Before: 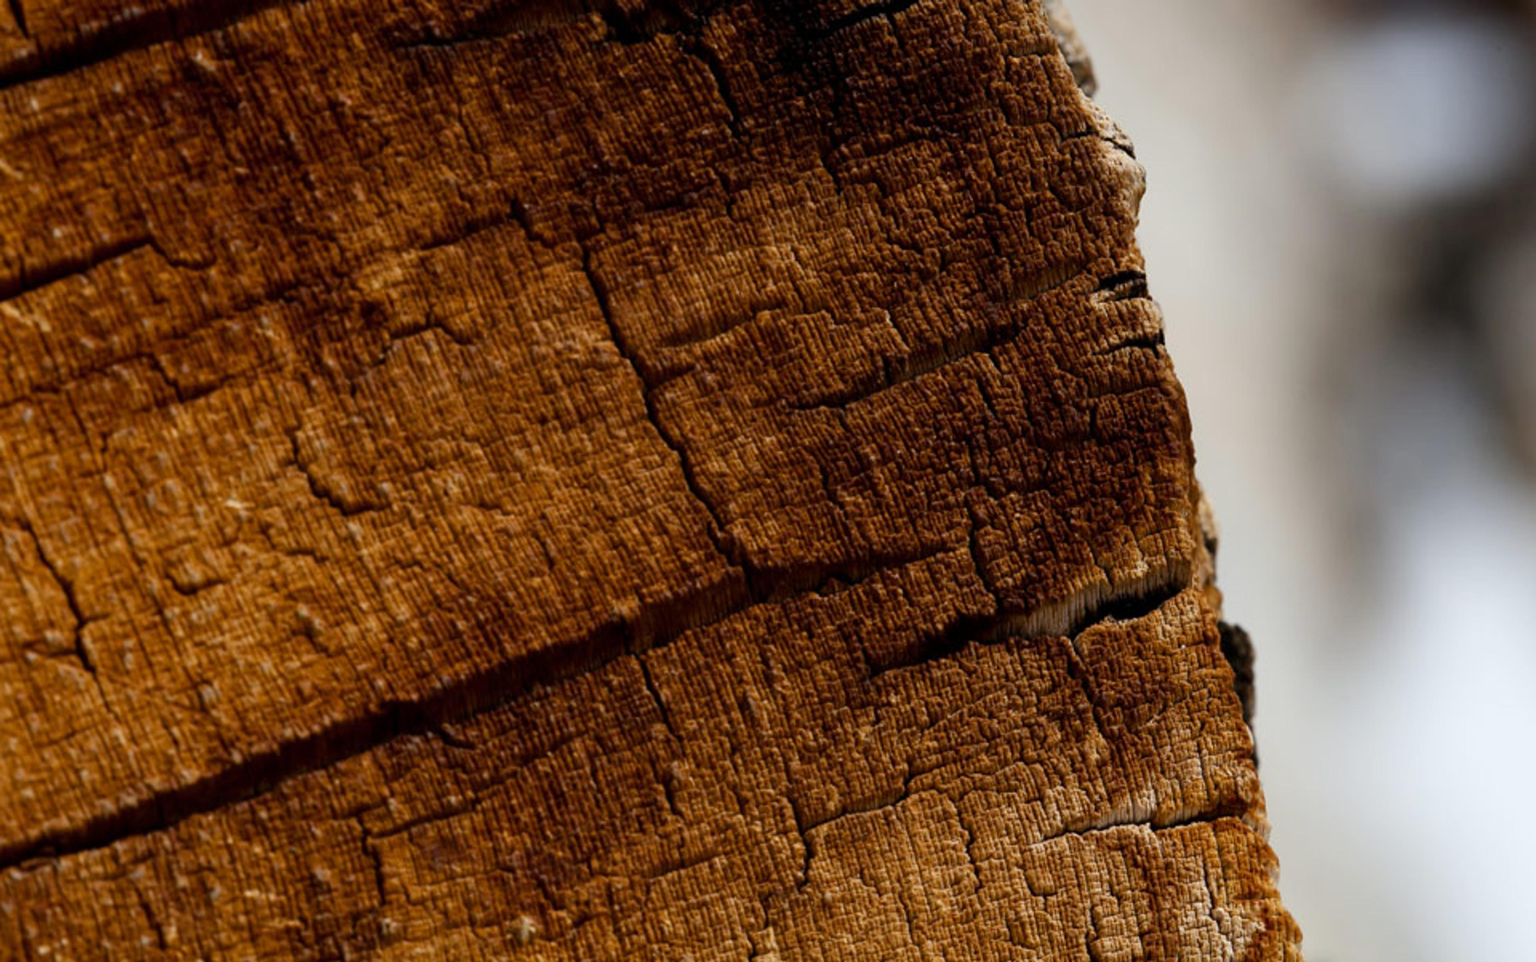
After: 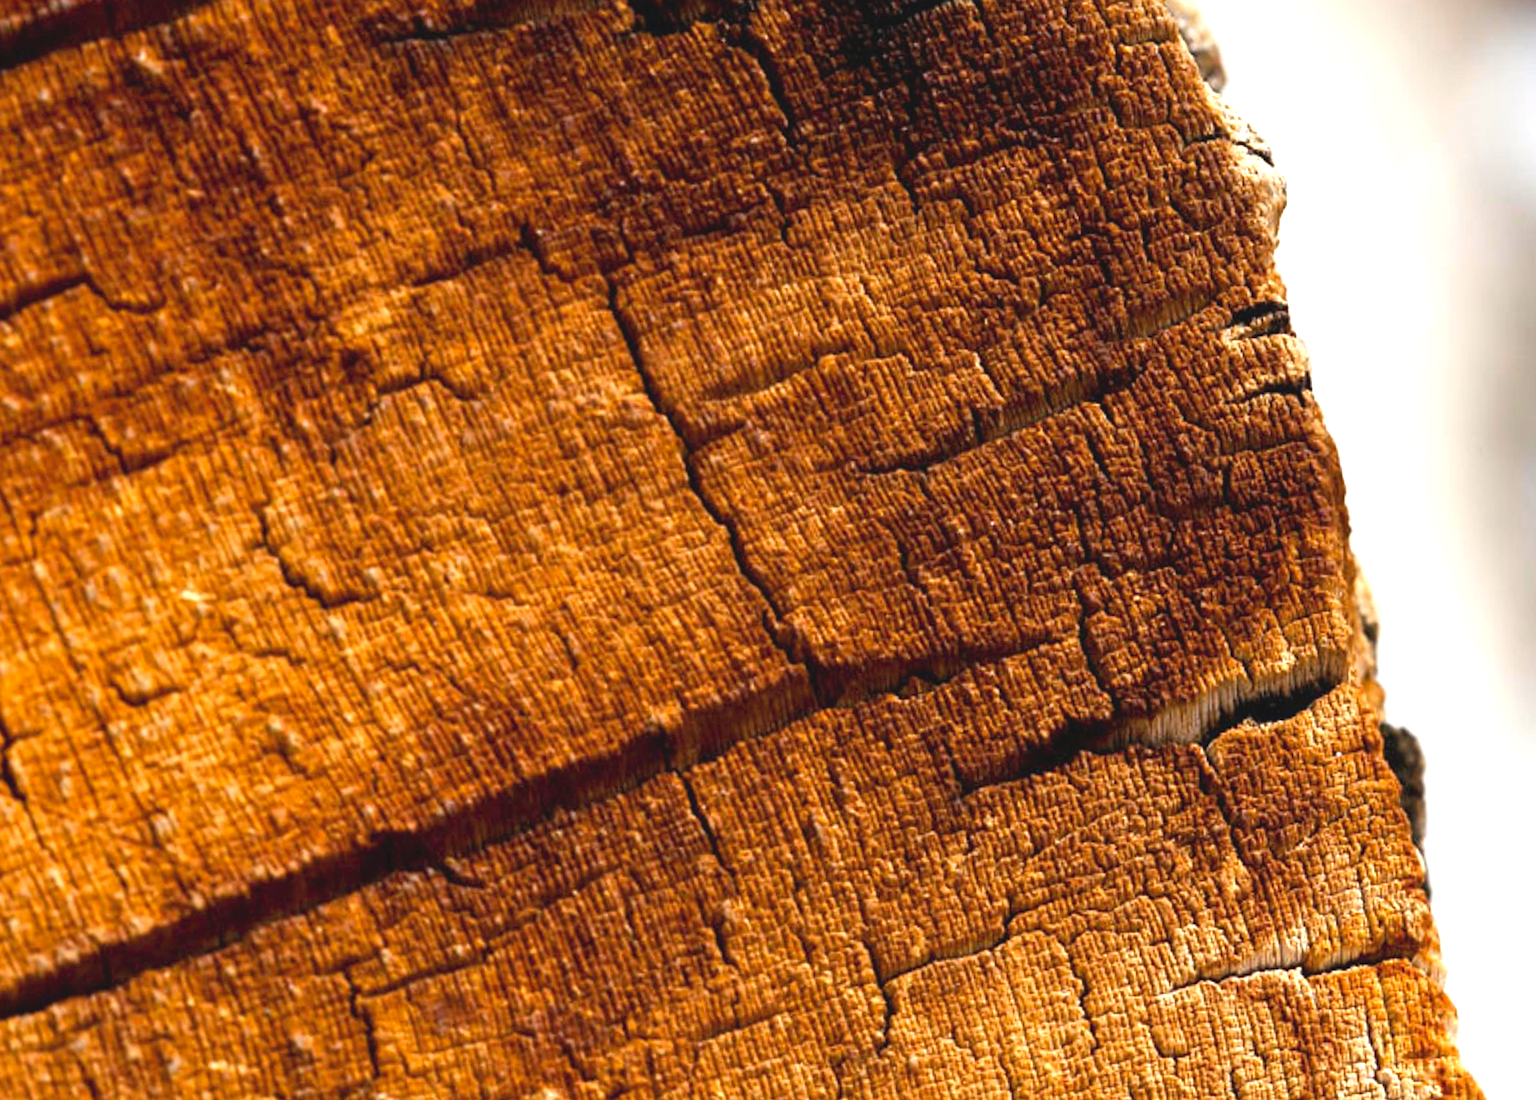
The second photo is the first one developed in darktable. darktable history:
crop and rotate: angle 0.678°, left 4.142%, top 0.848%, right 11.434%, bottom 2.49%
contrast brightness saturation: contrast -0.096, brightness 0.044, saturation 0.077
exposure: black level correction 0, exposure 1.455 EV, compensate highlight preservation false
sharpen: amount 0.492
